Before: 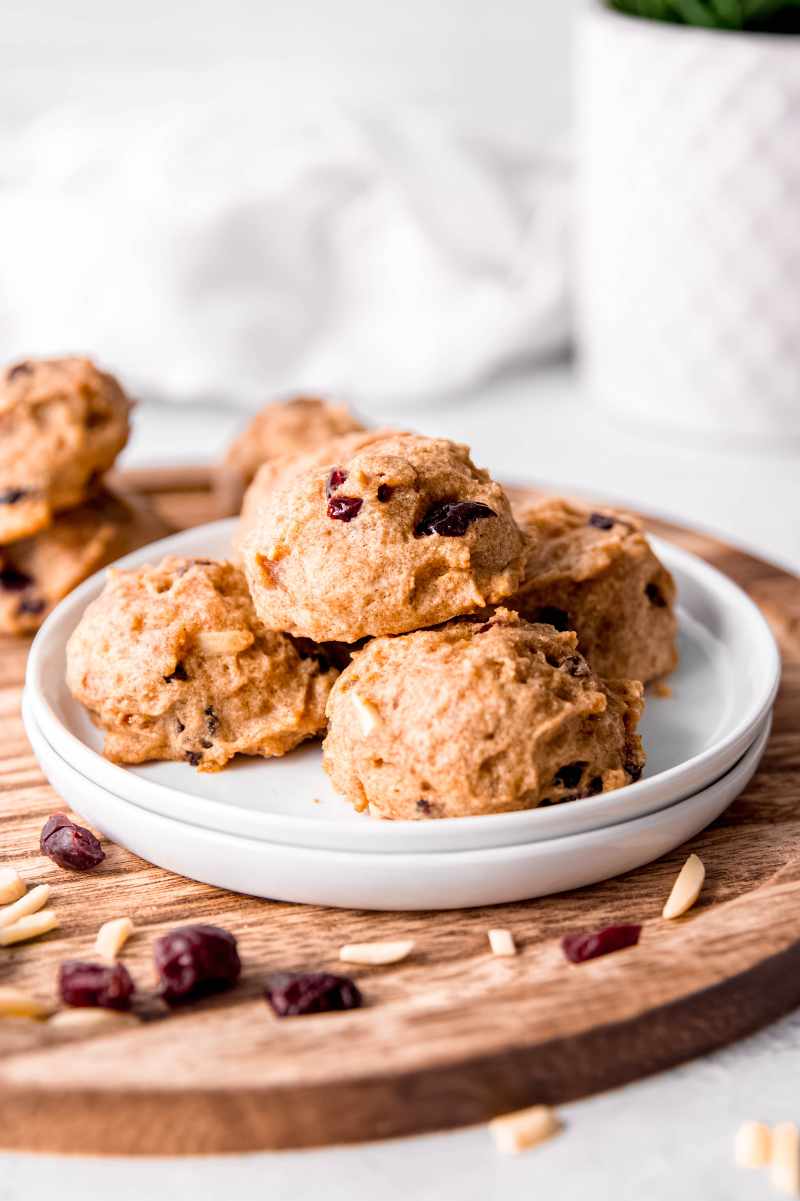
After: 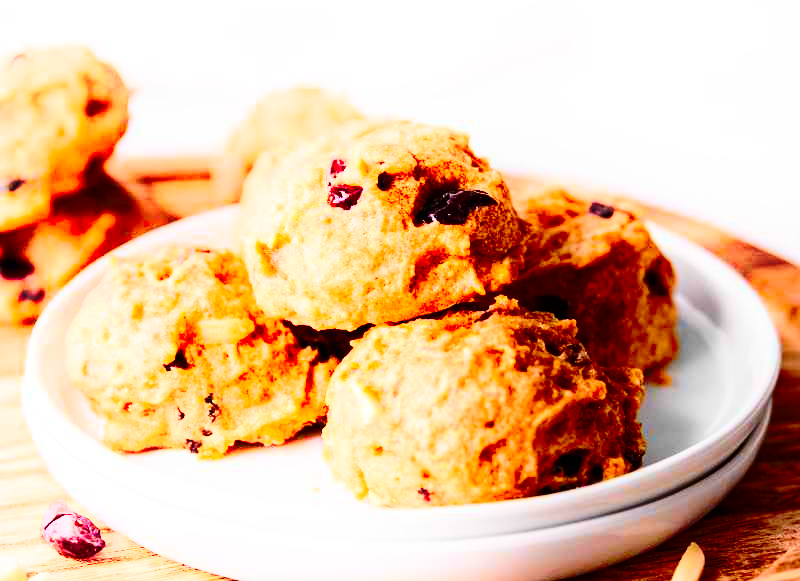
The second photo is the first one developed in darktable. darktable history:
base curve: curves: ch0 [(0, 0) (0.073, 0.04) (0.157, 0.139) (0.492, 0.492) (0.758, 0.758) (1, 1)], preserve colors none
contrast brightness saturation: contrast 0.26, brightness 0.02, saturation 0.87
crop and rotate: top 26.056%, bottom 25.543%
shadows and highlights: shadows -21.3, highlights 100, soften with gaussian
